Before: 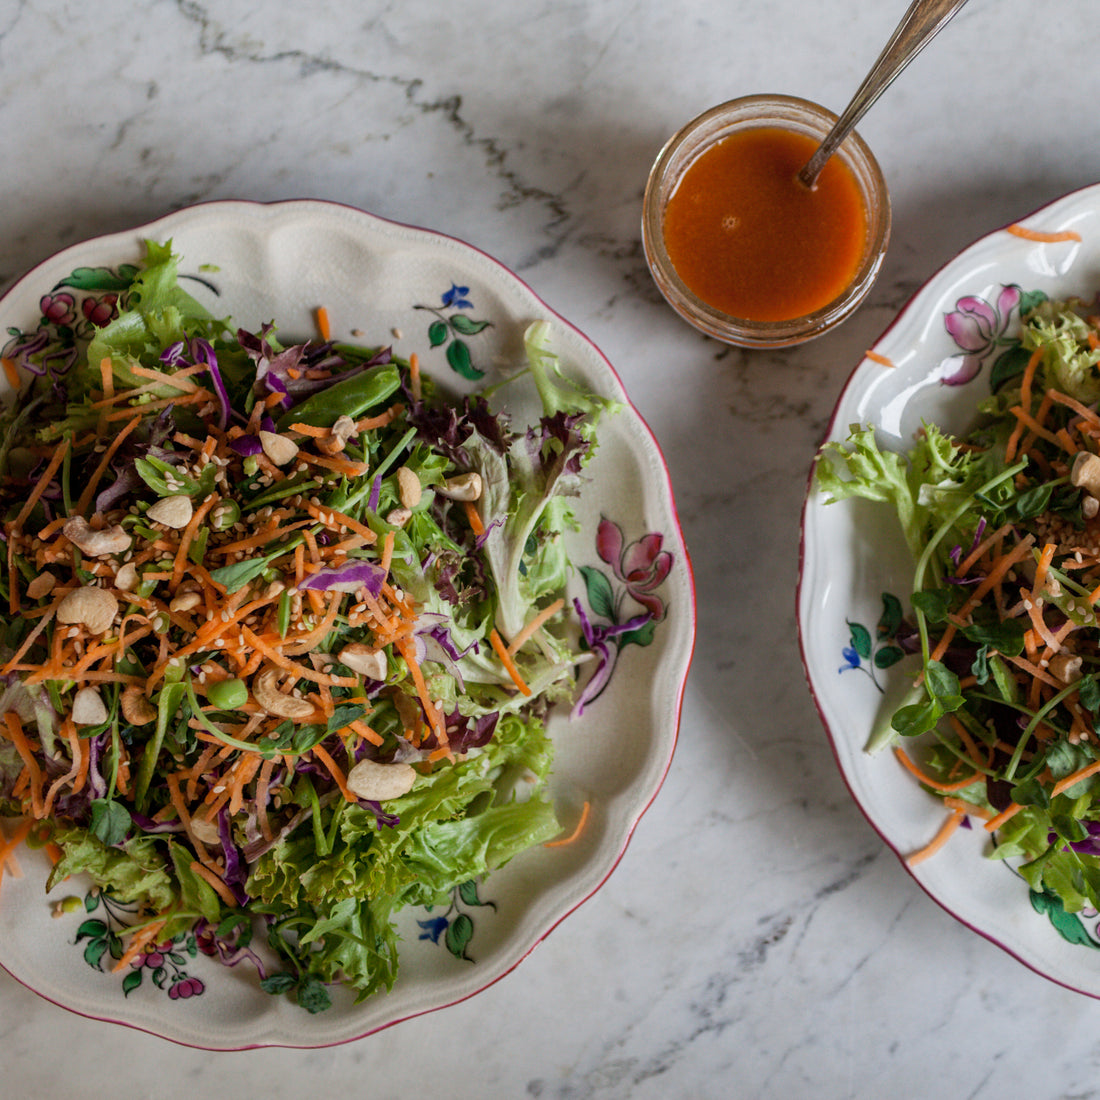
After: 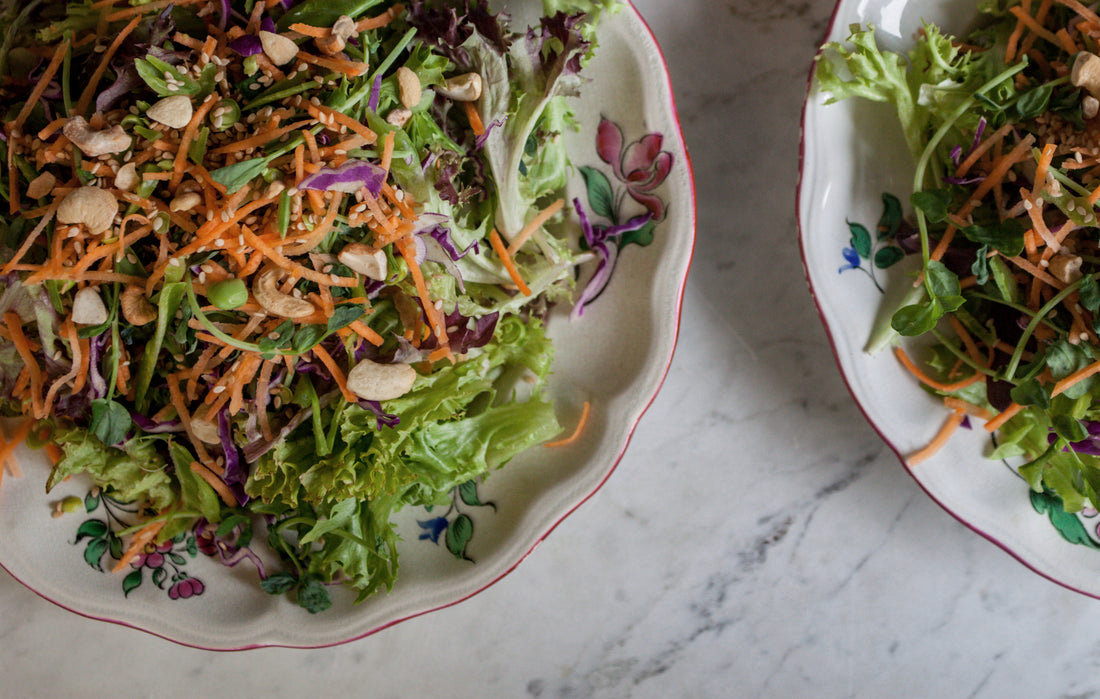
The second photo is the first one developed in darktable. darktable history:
color zones: curves: ch0 [(0, 0.613) (0.01, 0.613) (0.245, 0.448) (0.498, 0.529) (0.642, 0.665) (0.879, 0.777) (0.99, 0.613)]; ch1 [(0, 0) (0.143, 0) (0.286, 0) (0.429, 0) (0.571, 0) (0.714, 0) (0.857, 0)], mix -93.41%
crop and rotate: top 36.435%
